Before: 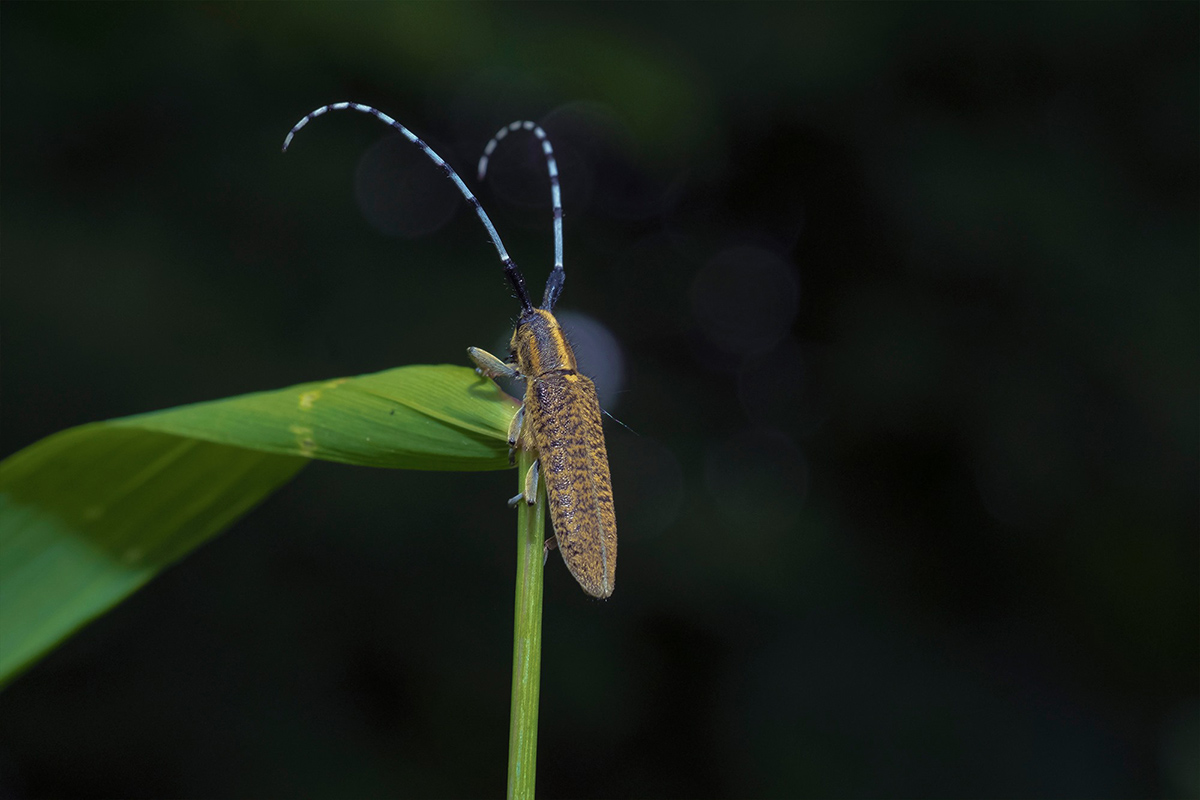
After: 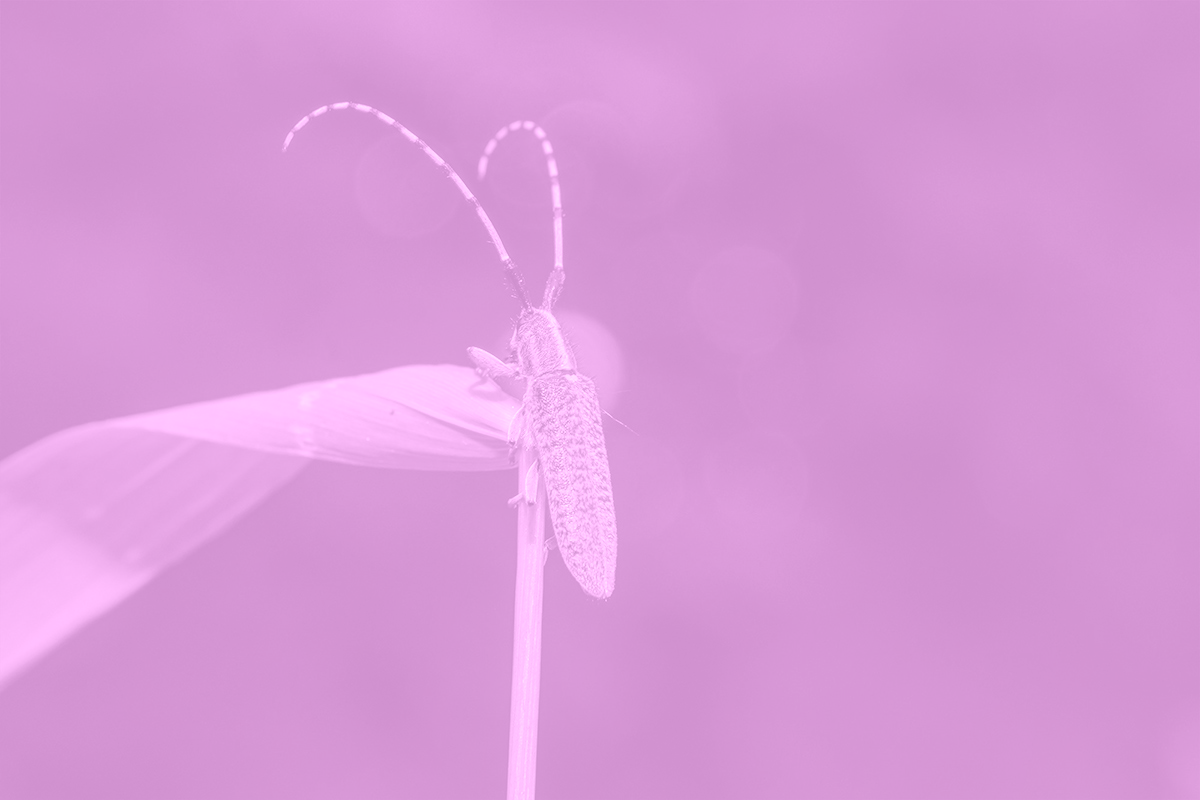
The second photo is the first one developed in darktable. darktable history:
local contrast: highlights 61%, detail 143%, midtone range 0.428
colorize: hue 331.2°, saturation 75%, source mix 30.28%, lightness 70.52%, version 1
white balance: red 1.004, blue 1.096
